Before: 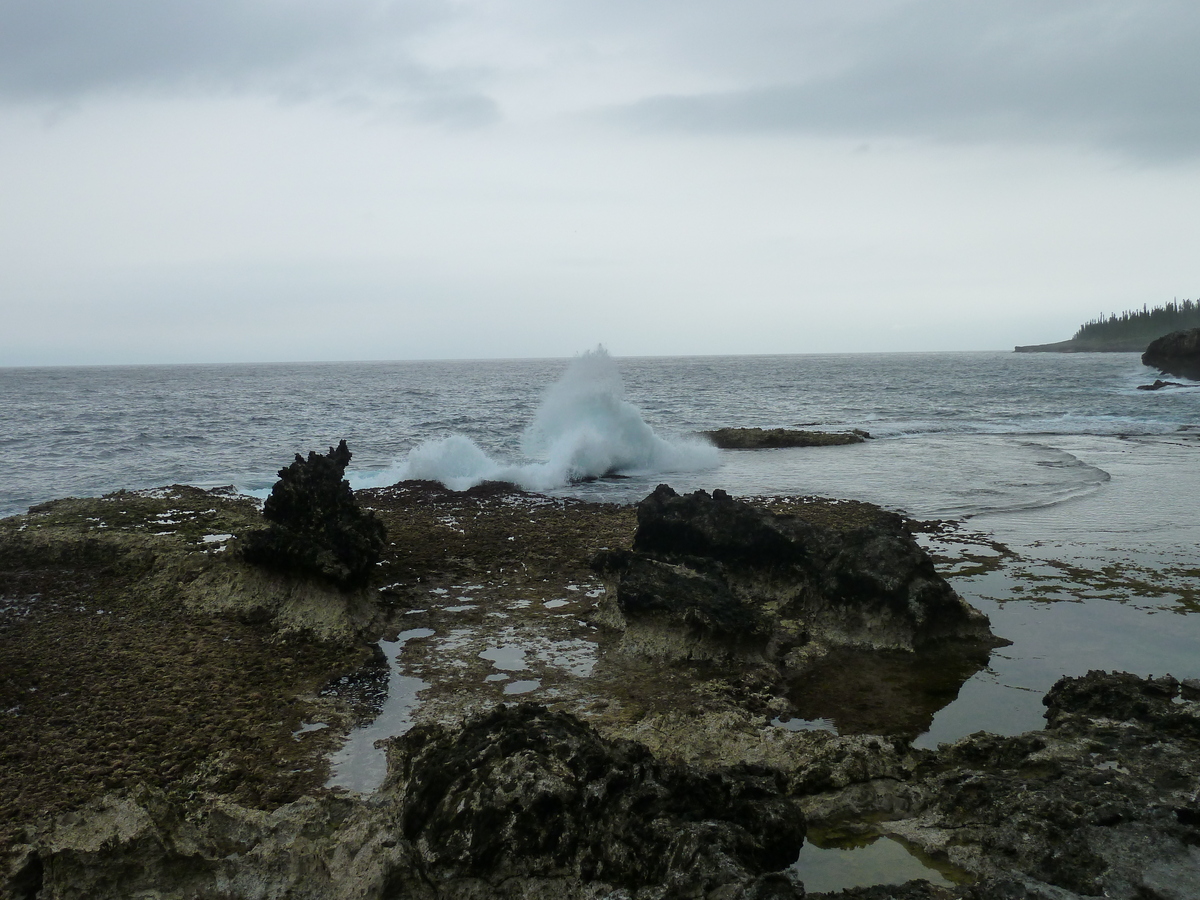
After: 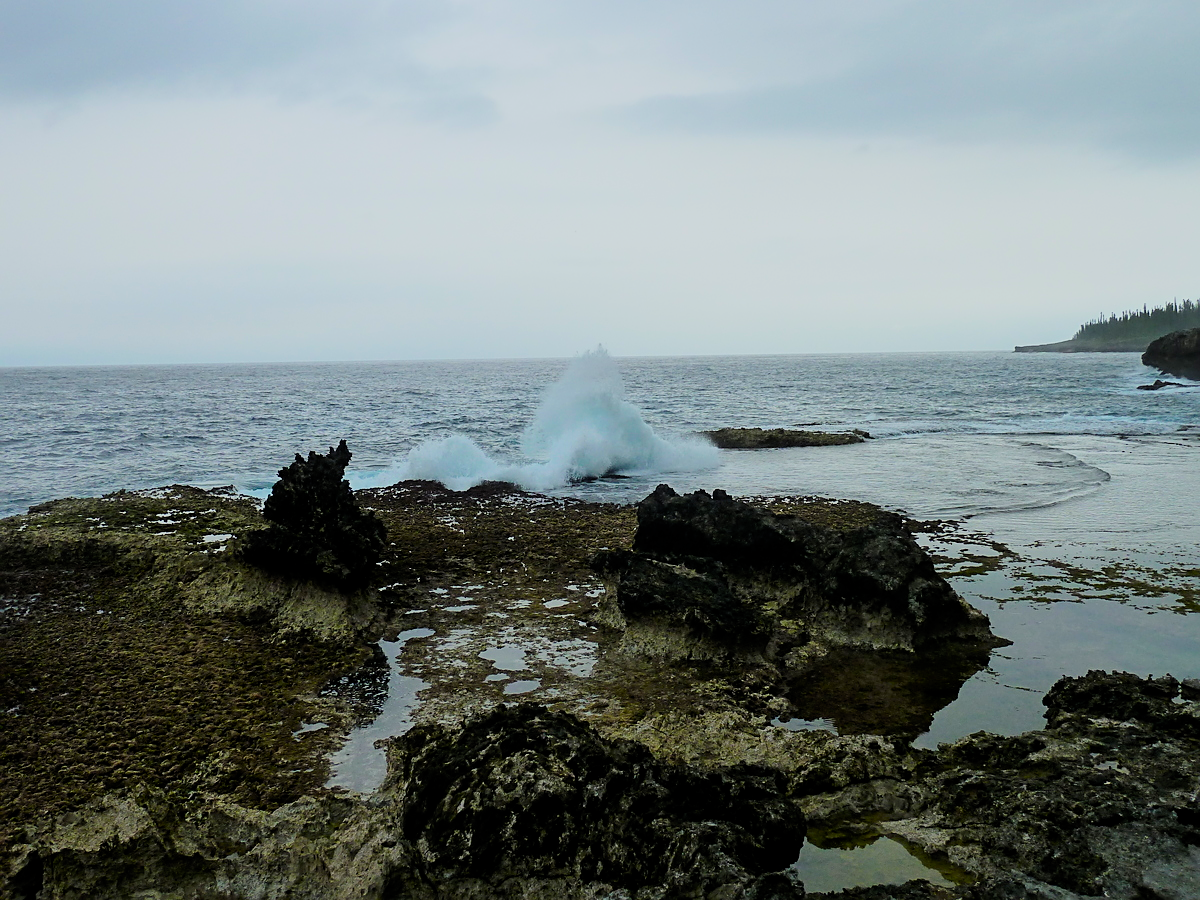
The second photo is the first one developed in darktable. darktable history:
filmic rgb: black relative exposure -8.79 EV, white relative exposure 4.98 EV, threshold 6 EV, target black luminance 0%, hardness 3.77, latitude 66.34%, contrast 0.822, highlights saturation mix 10%, shadows ↔ highlights balance 20%, add noise in highlights 0.1, color science v4 (2020), iterations of high-quality reconstruction 0, type of noise poissonian, enable highlight reconstruction true
contrast brightness saturation: contrast 0.23, brightness 0.1, saturation 0.29
sharpen: on, module defaults
